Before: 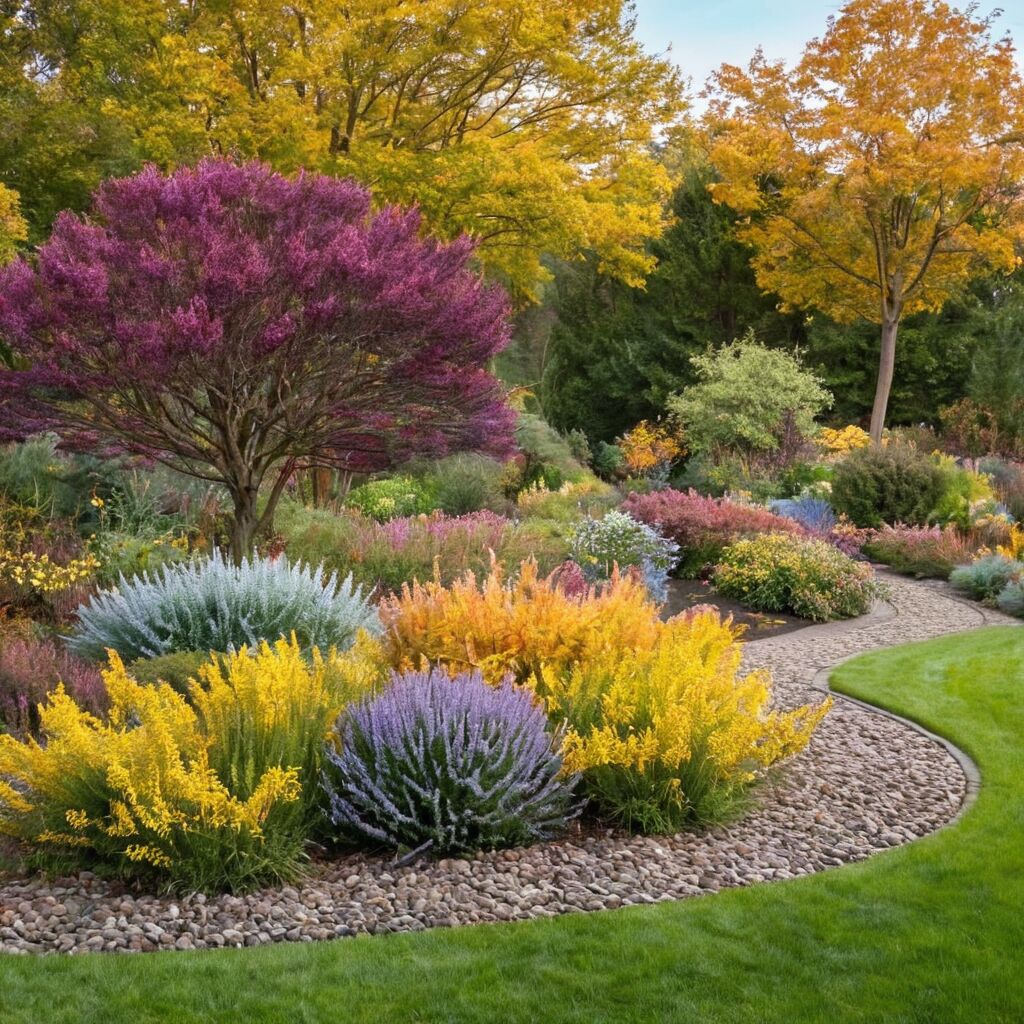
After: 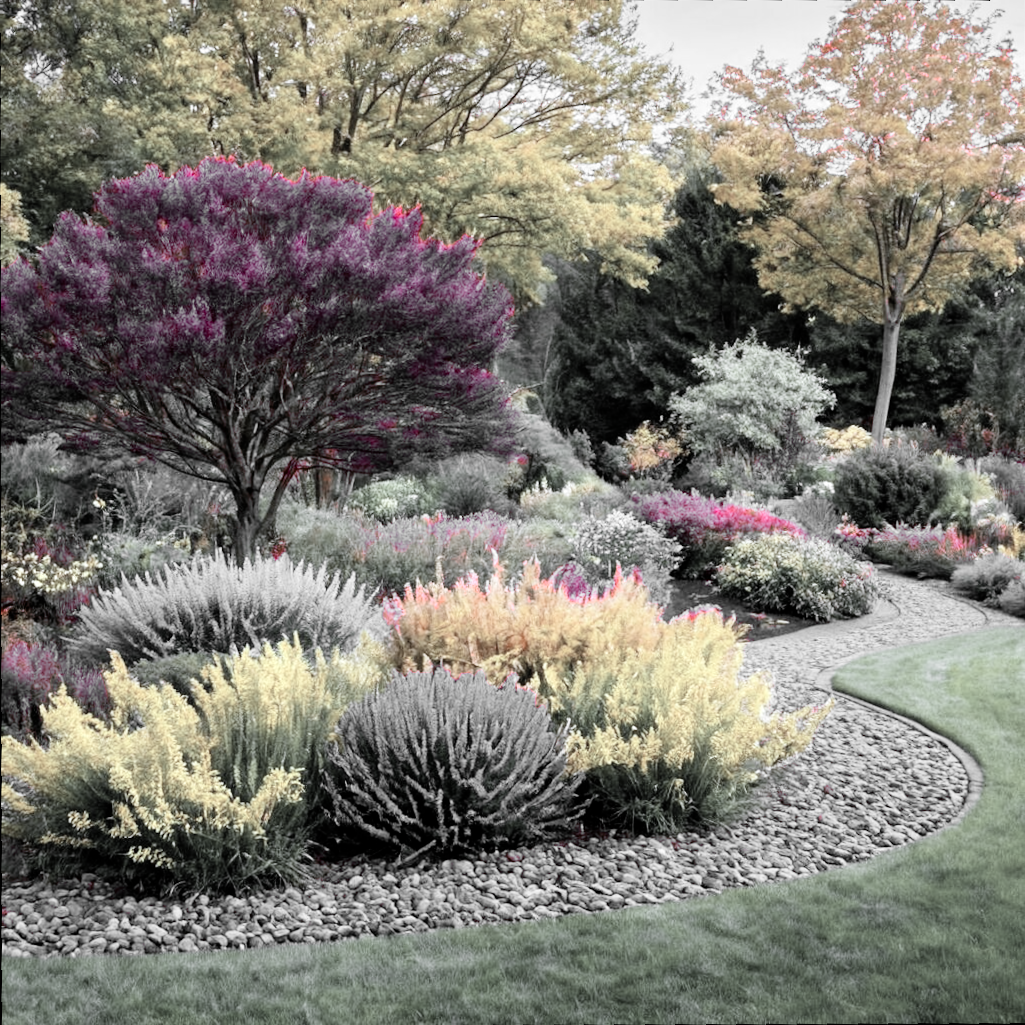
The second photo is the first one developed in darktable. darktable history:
crop and rotate: angle -1.69°
levels: mode automatic, black 0.023%, white 99.97%, levels [0.062, 0.494, 0.925]
filmic rgb: black relative exposure -7.65 EV, white relative exposure 4.56 EV, hardness 3.61, contrast 1.25
color zones: curves: ch1 [(0, 0.831) (0.08, 0.771) (0.157, 0.268) (0.241, 0.207) (0.562, -0.005) (0.714, -0.013) (0.876, 0.01) (1, 0.831)]
rotate and perspective: rotation -1.77°, lens shift (horizontal) 0.004, automatic cropping off
color calibration: illuminant as shot in camera, adaptation linear Bradford (ICC v4), x 0.406, y 0.405, temperature 3570.35 K, saturation algorithm version 1 (2020)
